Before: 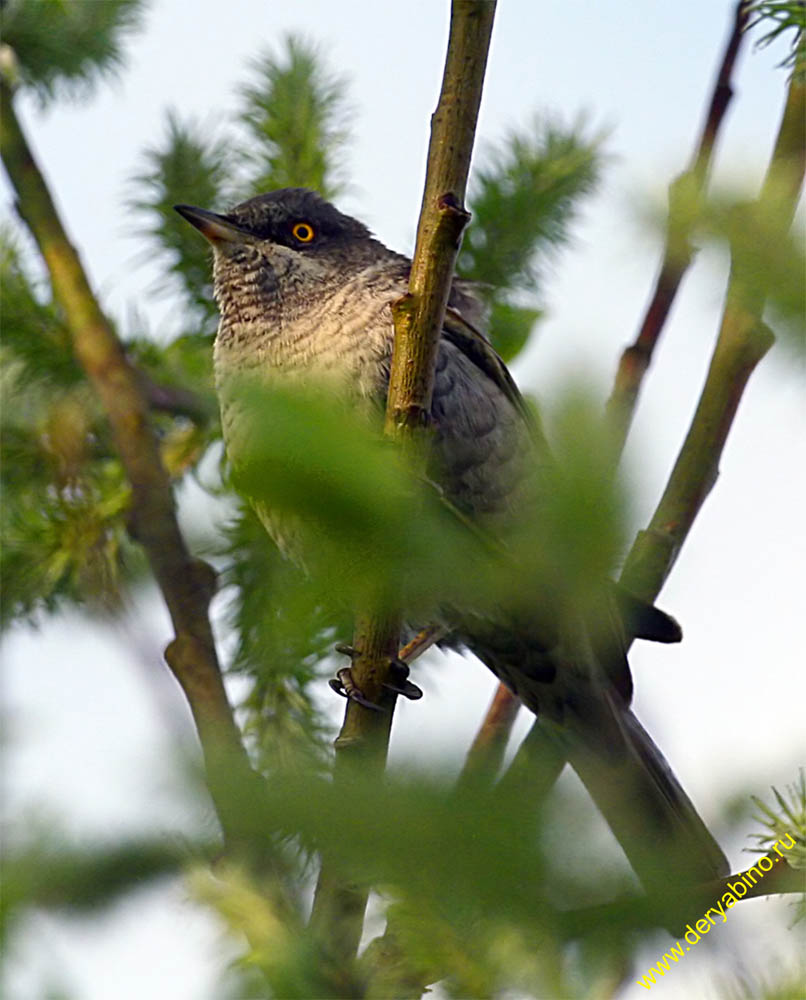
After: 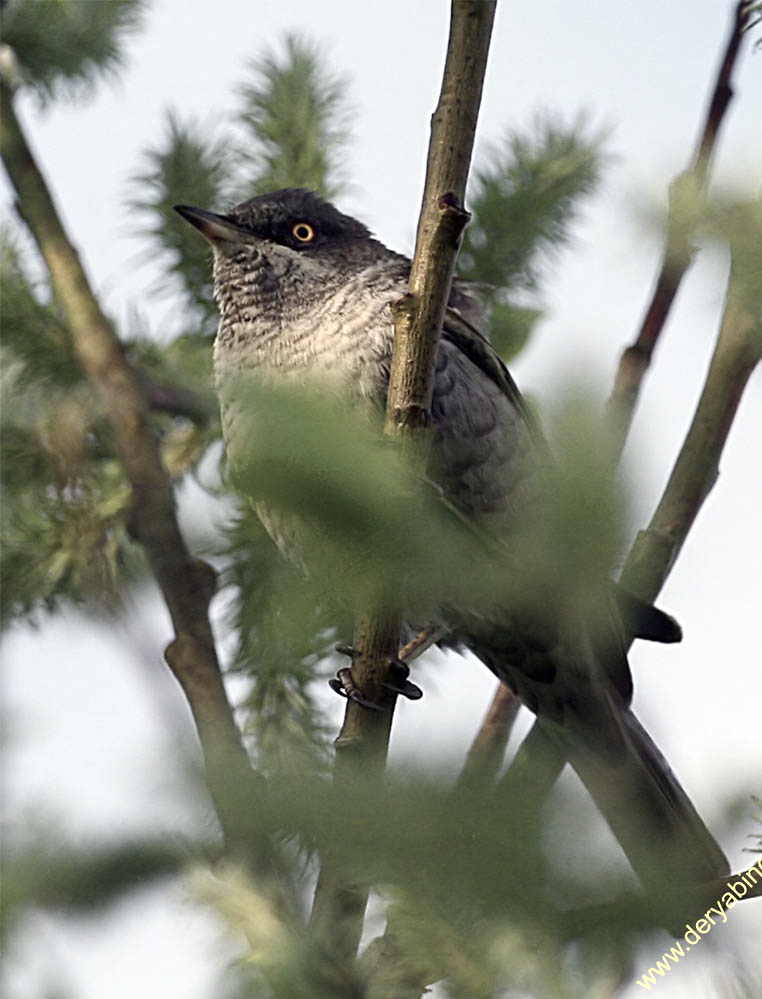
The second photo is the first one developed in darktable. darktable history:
crop and rotate: left 0%, right 5.386%
color zones: curves: ch0 [(0, 0.6) (0.129, 0.585) (0.193, 0.596) (0.429, 0.5) (0.571, 0.5) (0.714, 0.5) (0.857, 0.5) (1, 0.6)]; ch1 [(0, 0.453) (0.112, 0.245) (0.213, 0.252) (0.429, 0.233) (0.571, 0.231) (0.683, 0.242) (0.857, 0.296) (1, 0.453)]
